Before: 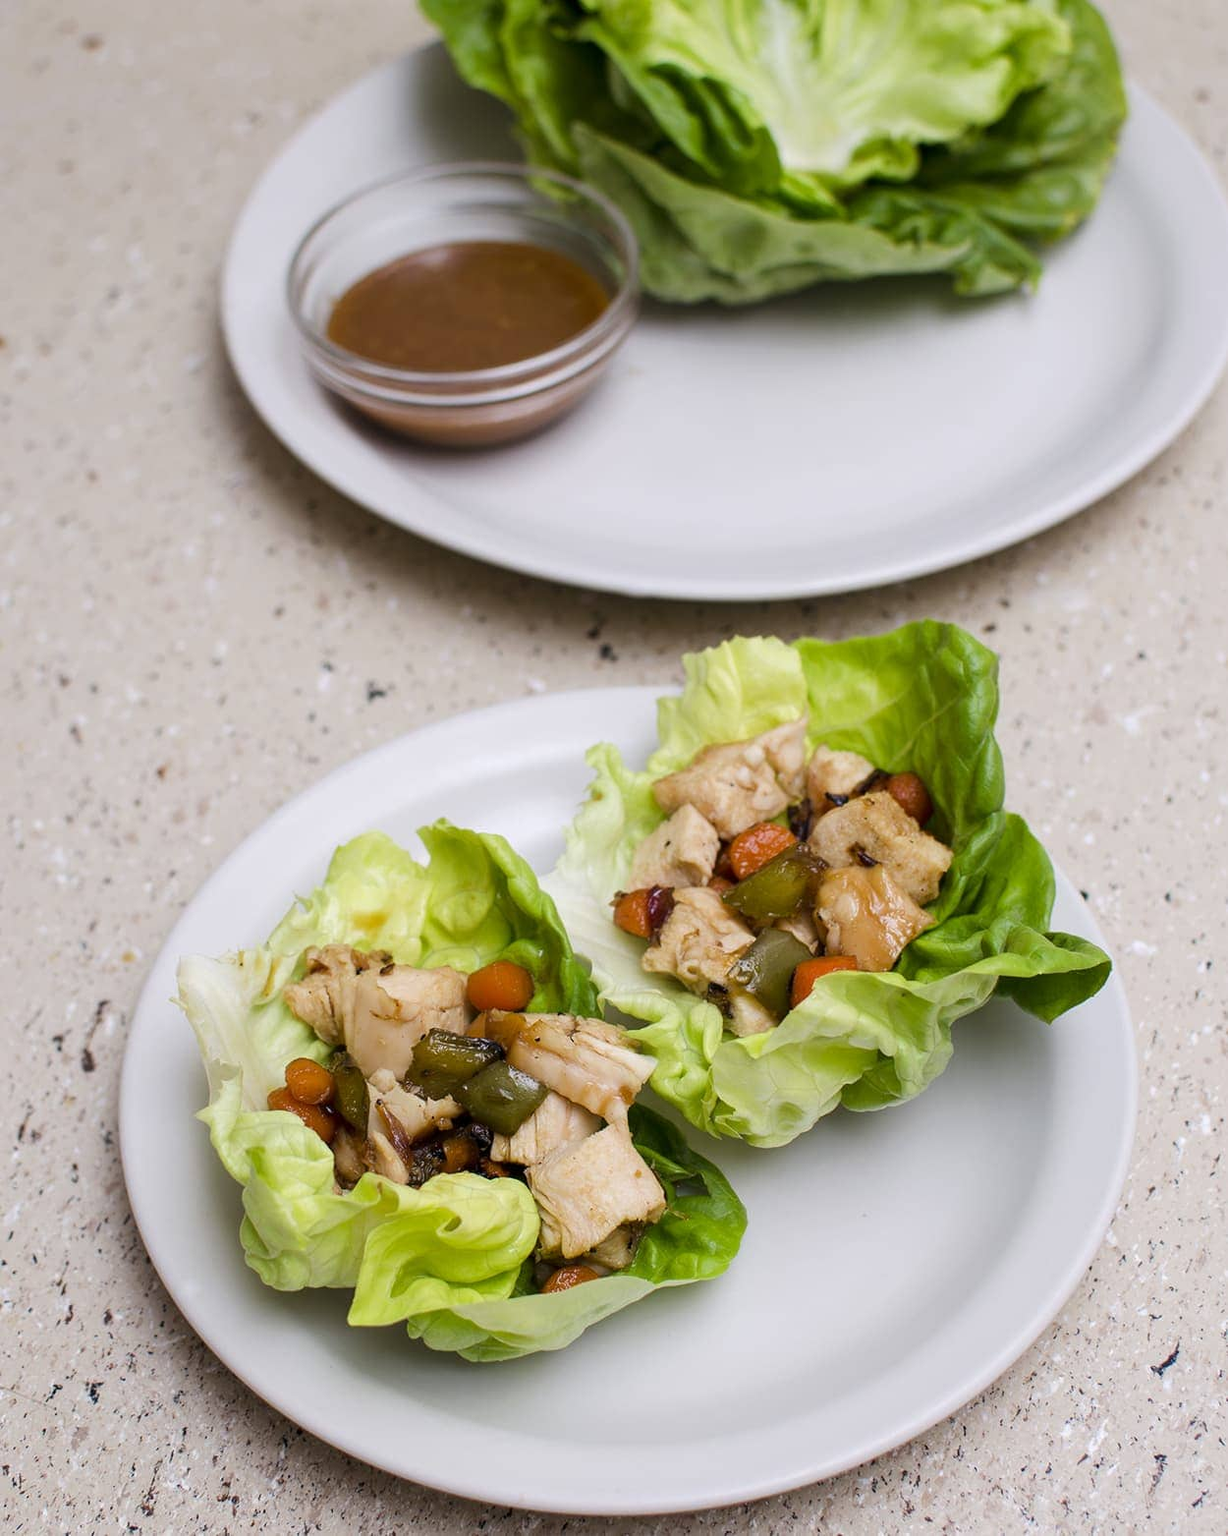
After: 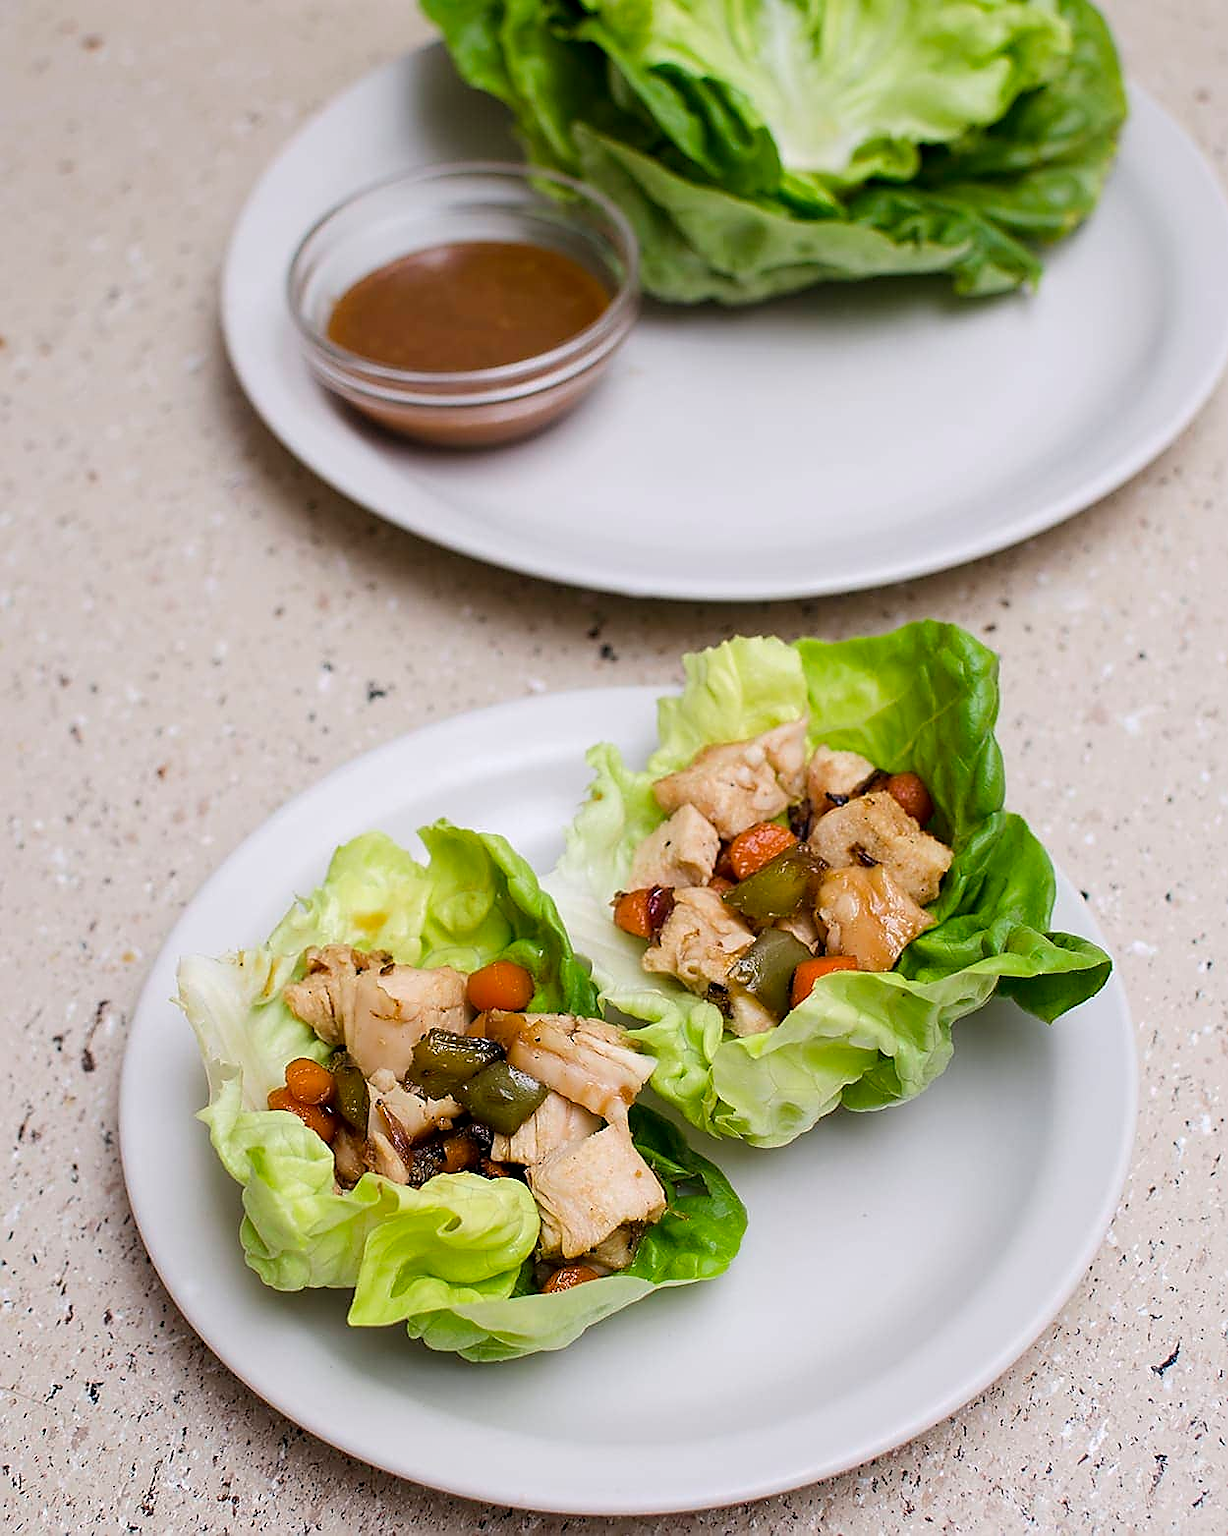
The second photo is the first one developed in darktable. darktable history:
sharpen: radius 1.386, amount 1.241, threshold 0.819
